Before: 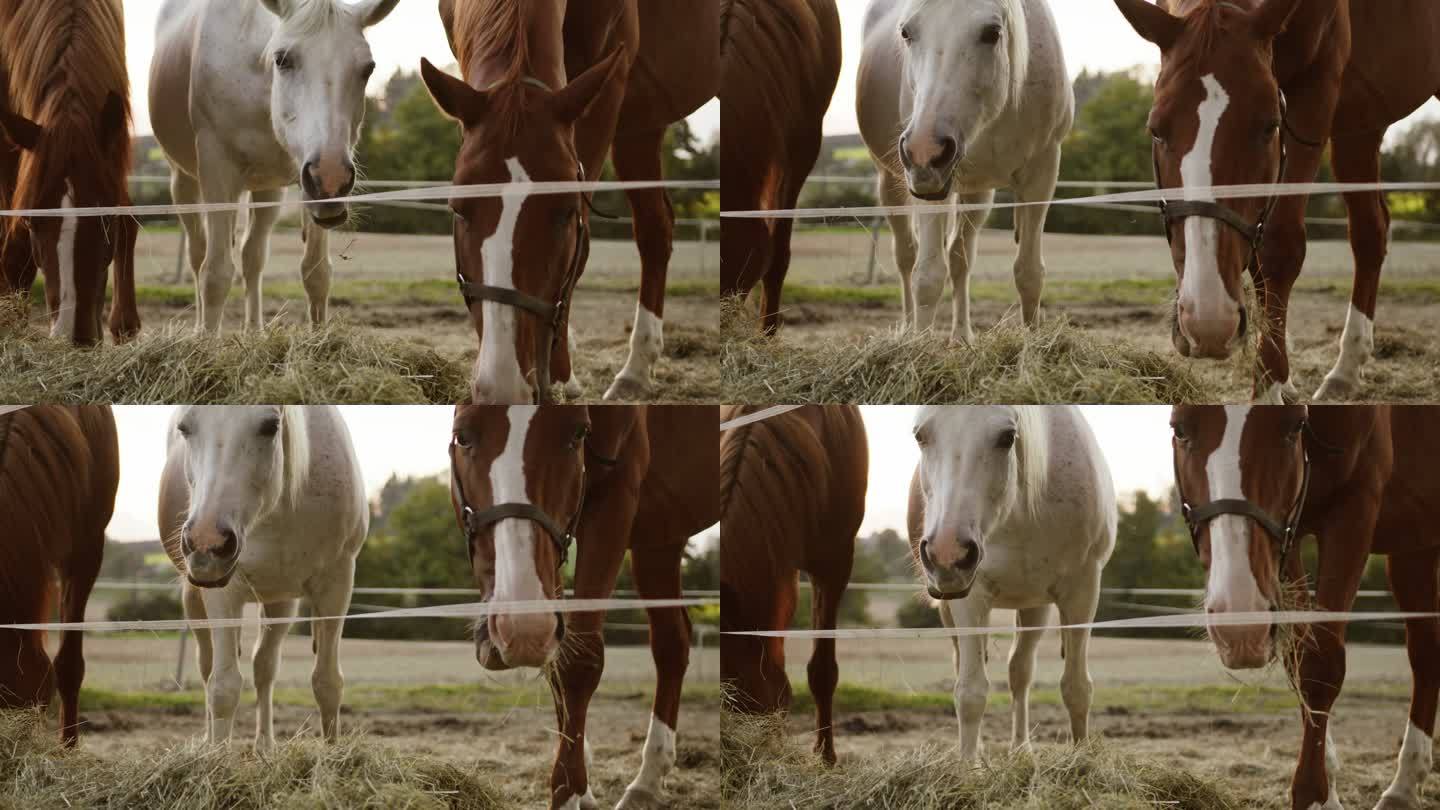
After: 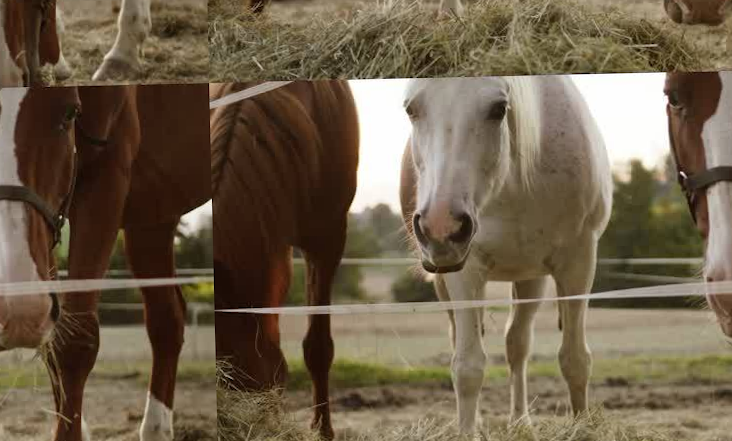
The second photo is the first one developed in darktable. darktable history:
rotate and perspective: rotation -1.32°, lens shift (horizontal) -0.031, crop left 0.015, crop right 0.985, crop top 0.047, crop bottom 0.982
crop: left 34.479%, top 38.822%, right 13.718%, bottom 5.172%
